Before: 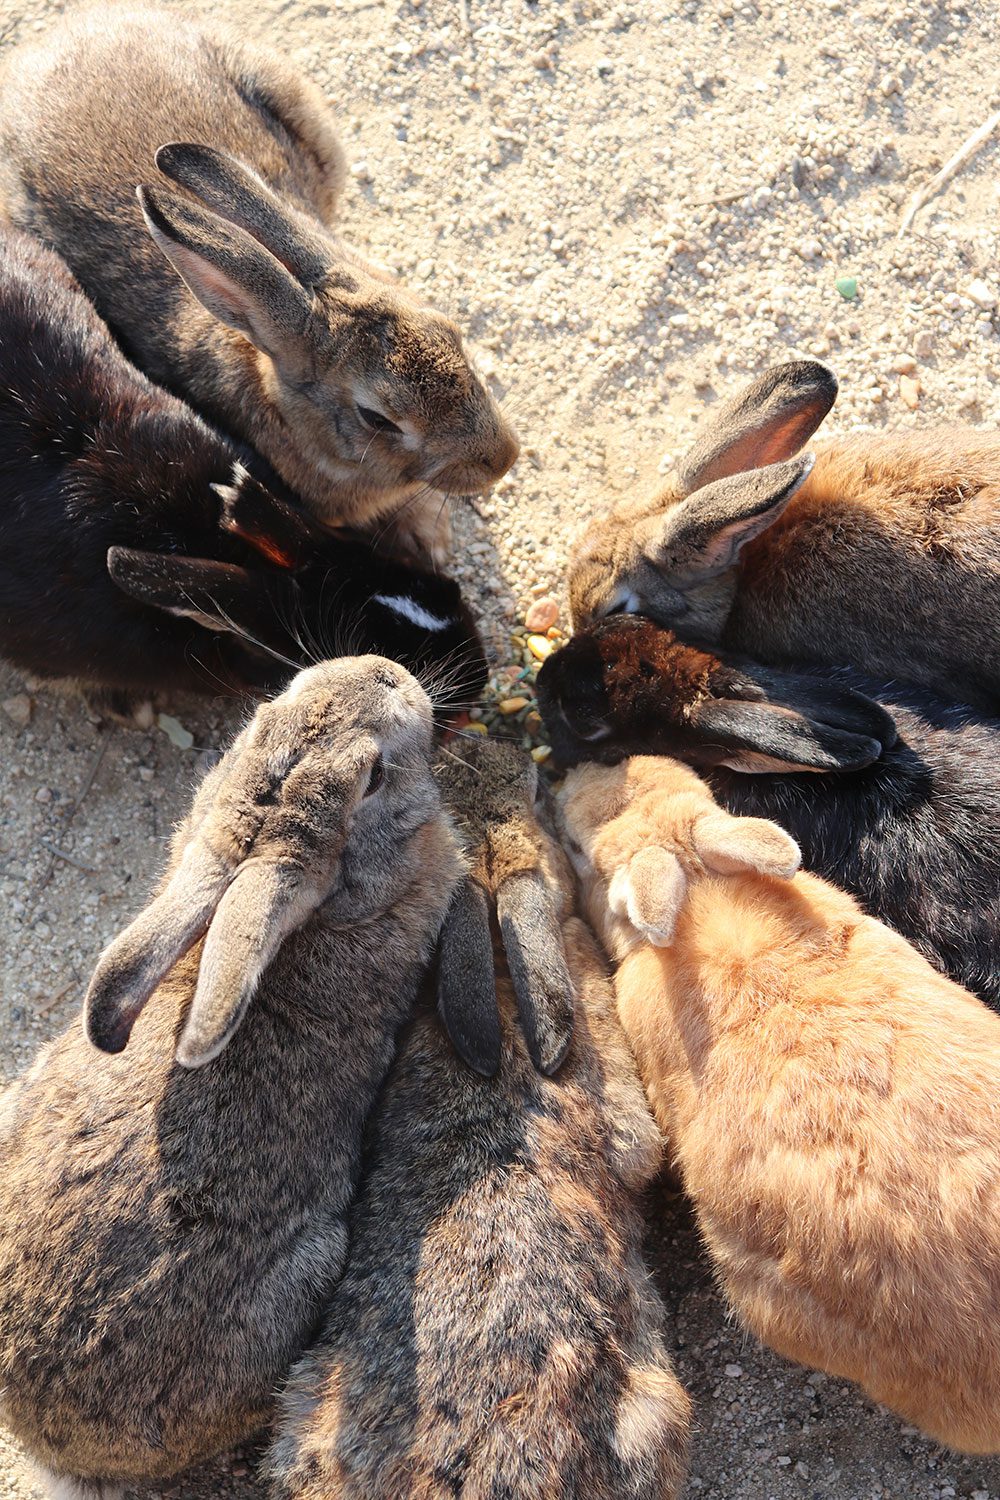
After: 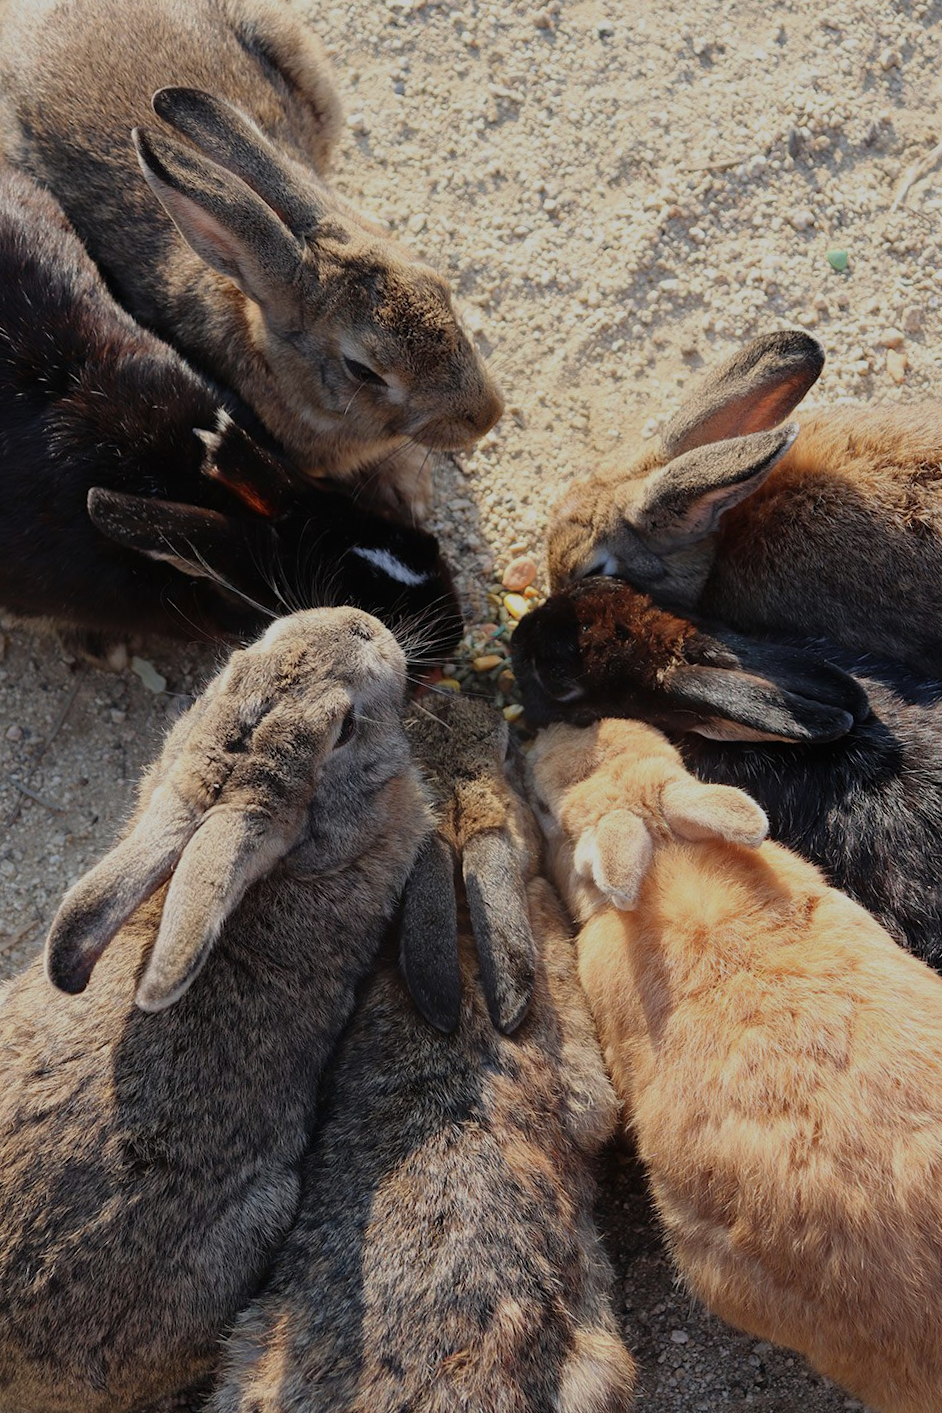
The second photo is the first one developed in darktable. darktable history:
crop and rotate: angle -2.38°
exposure: black level correction 0, exposure -0.766 EV, compensate highlight preservation false
